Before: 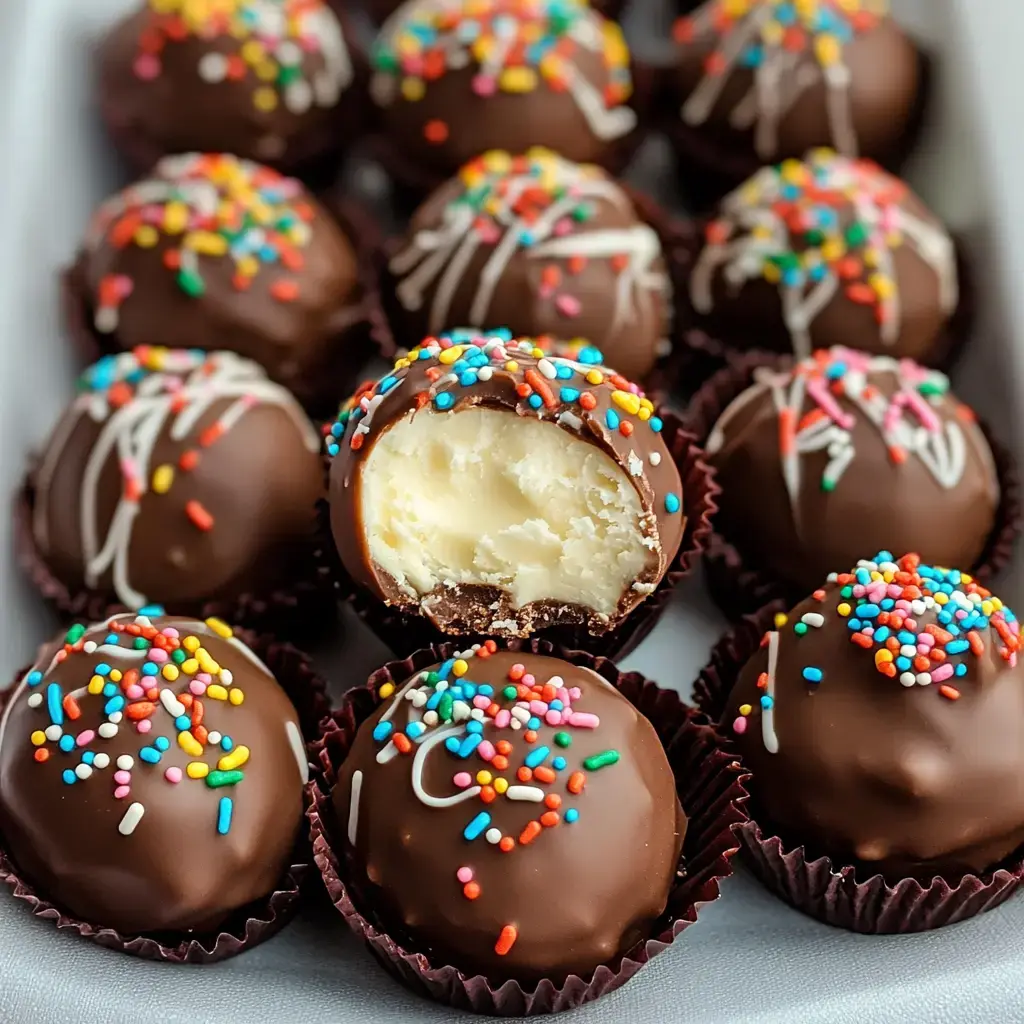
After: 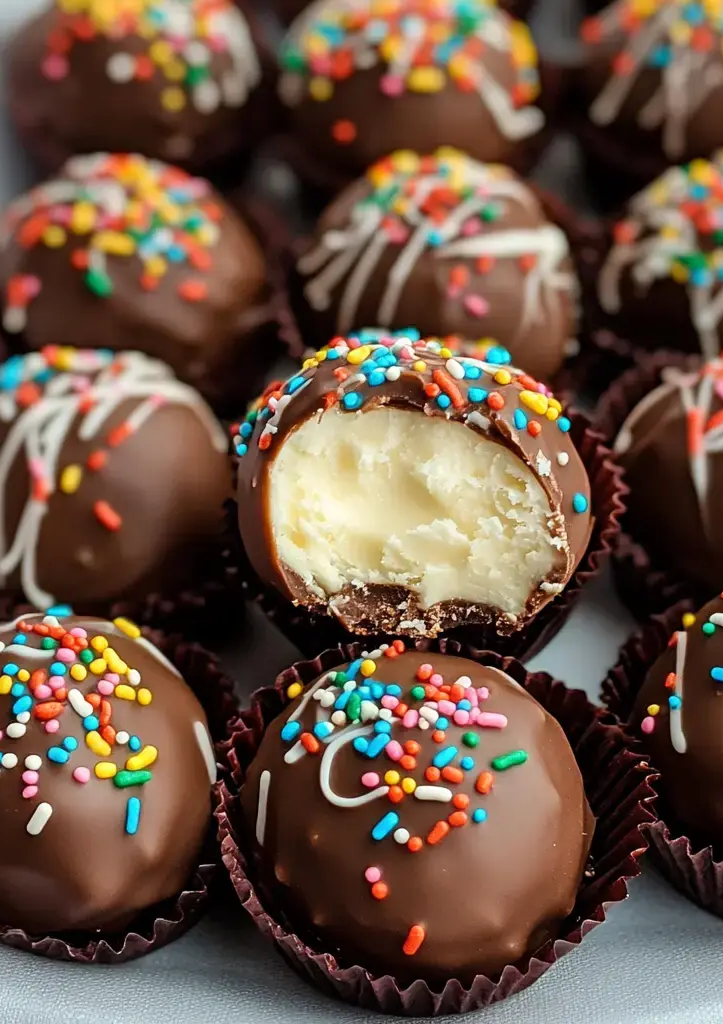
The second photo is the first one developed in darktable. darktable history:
crop and rotate: left 9.066%, right 20.268%
